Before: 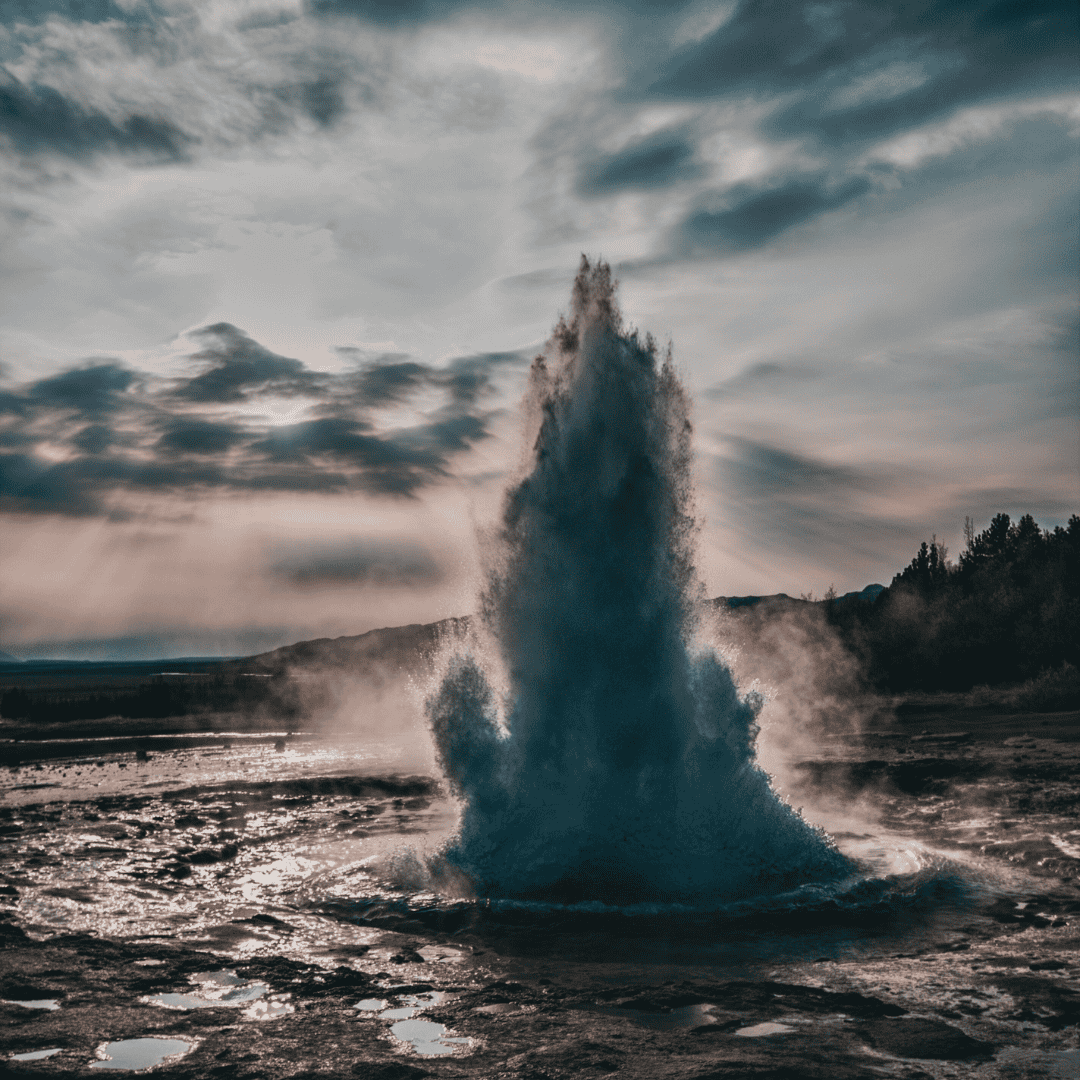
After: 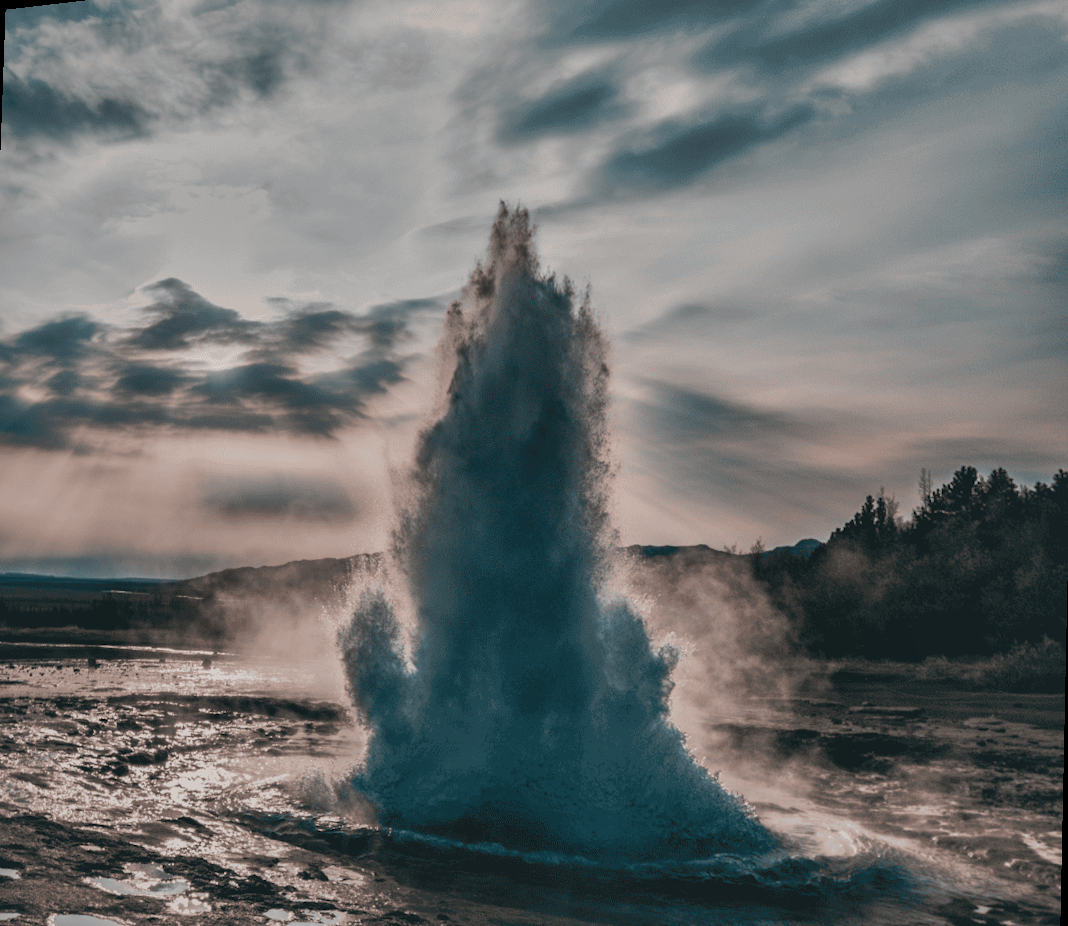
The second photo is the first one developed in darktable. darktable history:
rotate and perspective: rotation 1.69°, lens shift (vertical) -0.023, lens shift (horizontal) -0.291, crop left 0.025, crop right 0.988, crop top 0.092, crop bottom 0.842
shadows and highlights: on, module defaults
